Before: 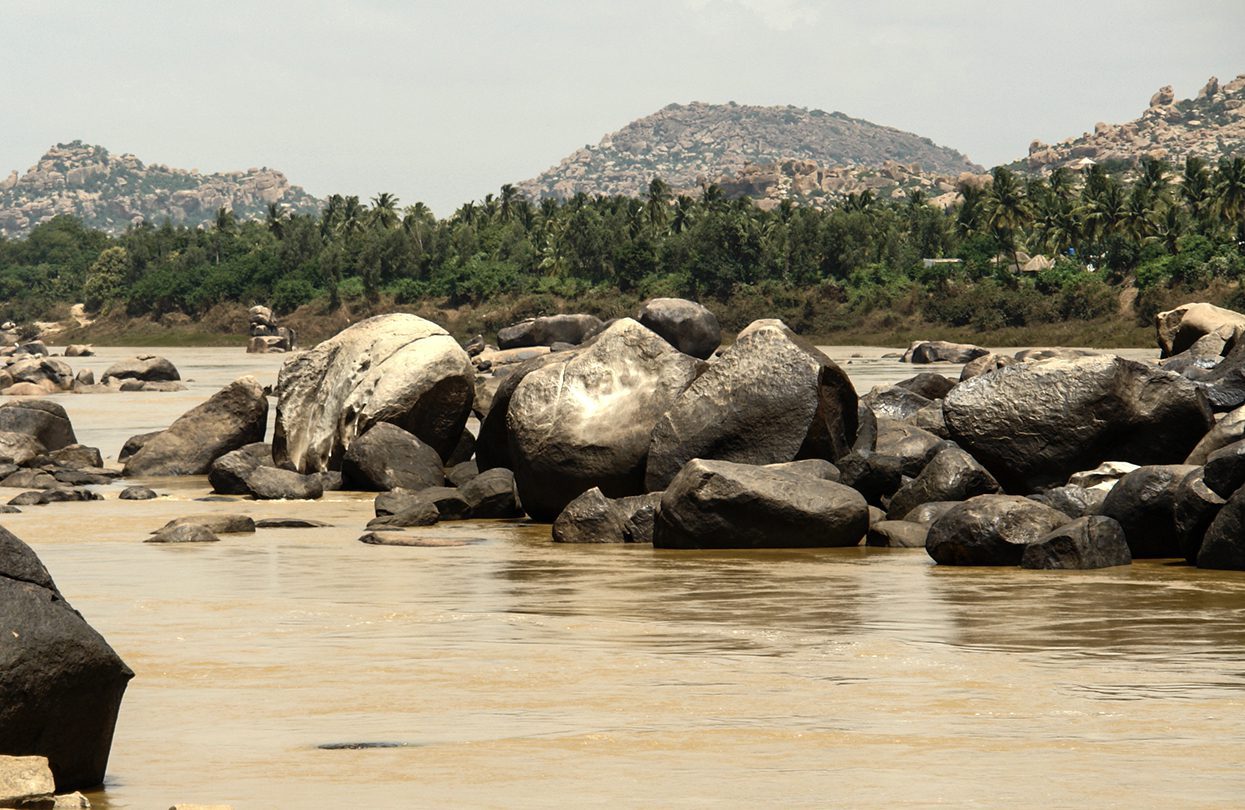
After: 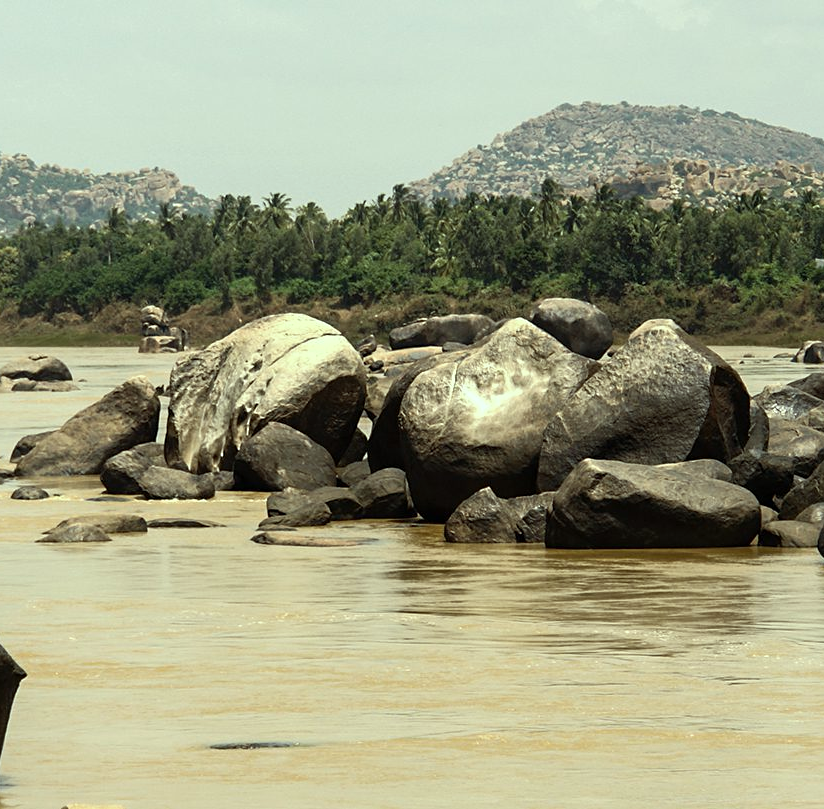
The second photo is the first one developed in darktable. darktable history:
sharpen: amount 0.205
crop and rotate: left 8.695%, right 25.099%
color correction: highlights a* -8.29, highlights b* 3.48
